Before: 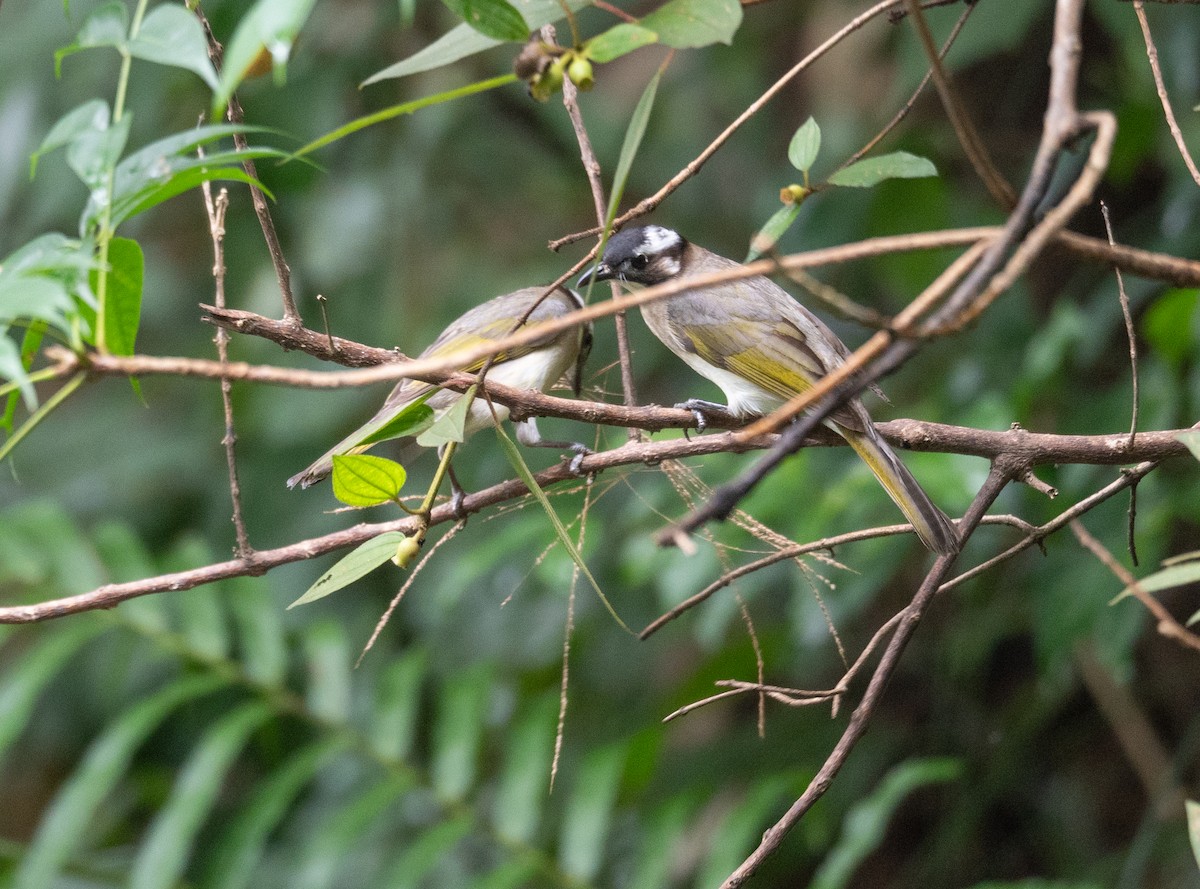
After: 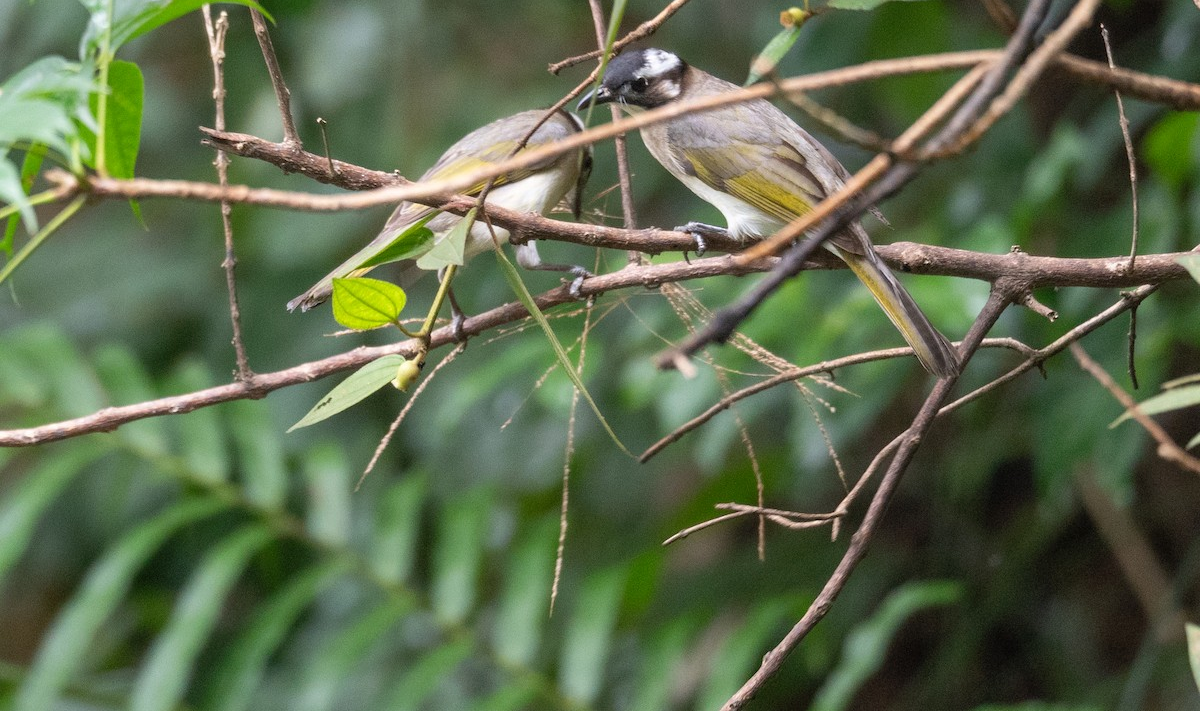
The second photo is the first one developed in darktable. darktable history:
levels: levels [0, 0.498, 1]
crop and rotate: top 19.998%
